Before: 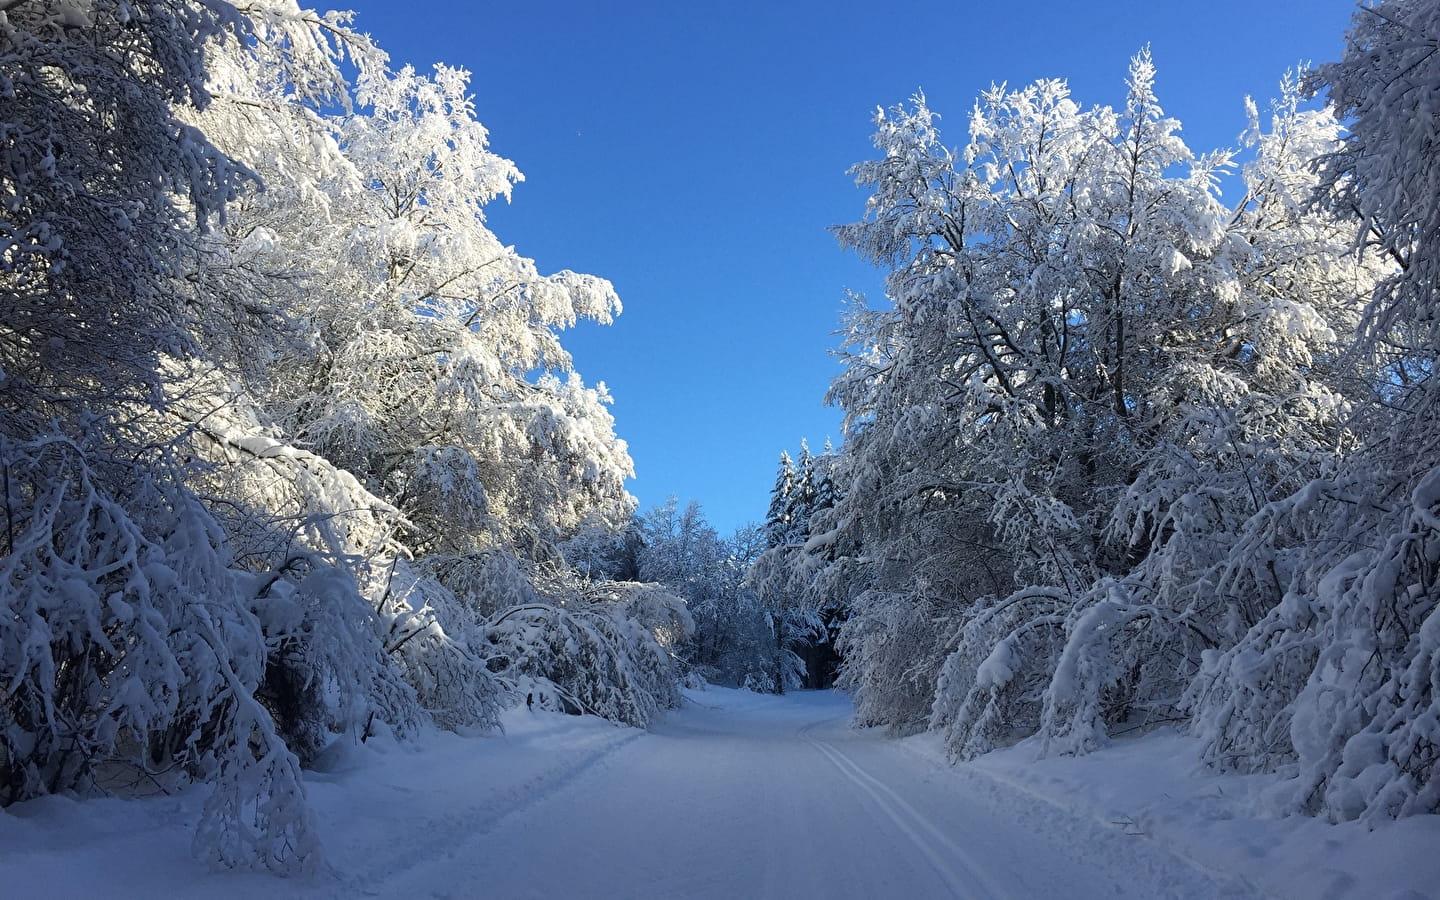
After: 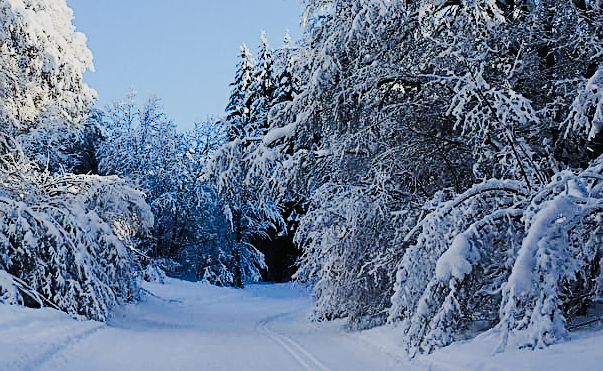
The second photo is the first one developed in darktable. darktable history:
filmic rgb: black relative exposure -7.65 EV, white relative exposure 4.56 EV, threshold 2.98 EV, hardness 3.61, contrast 1.051, enable highlight reconstruction true
tone curve: curves: ch0 [(0, 0.011) (0.104, 0.085) (0.236, 0.234) (0.398, 0.507) (0.472, 0.62) (0.641, 0.773) (0.835, 0.883) (1, 0.961)]; ch1 [(0, 0) (0.353, 0.344) (0.43, 0.401) (0.479, 0.476) (0.502, 0.504) (0.54, 0.542) (0.602, 0.613) (0.638, 0.668) (0.693, 0.727) (1, 1)]; ch2 [(0, 0) (0.34, 0.314) (0.434, 0.43) (0.5, 0.506) (0.528, 0.534) (0.55, 0.567) (0.595, 0.613) (0.644, 0.729) (1, 1)], preserve colors none
crop: left 37.627%, top 45.229%, right 20.496%, bottom 13.497%
sharpen: on, module defaults
exposure: exposure -0.004 EV, compensate highlight preservation false
